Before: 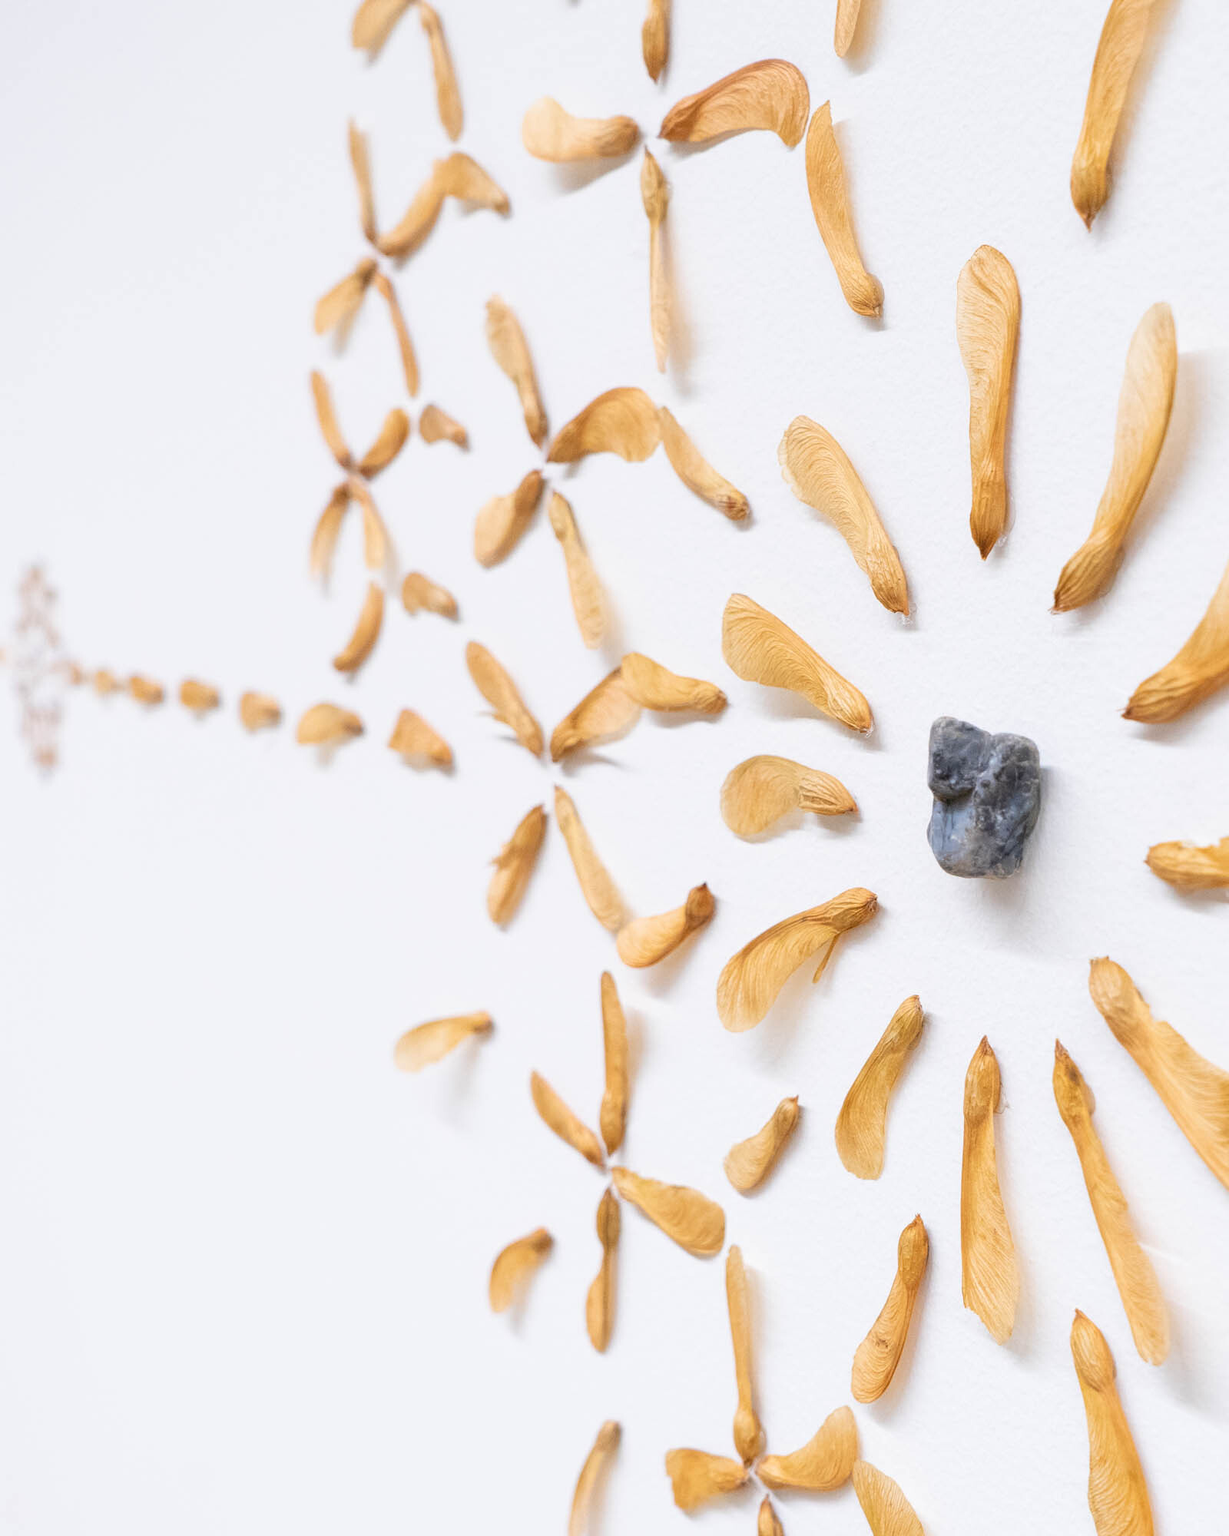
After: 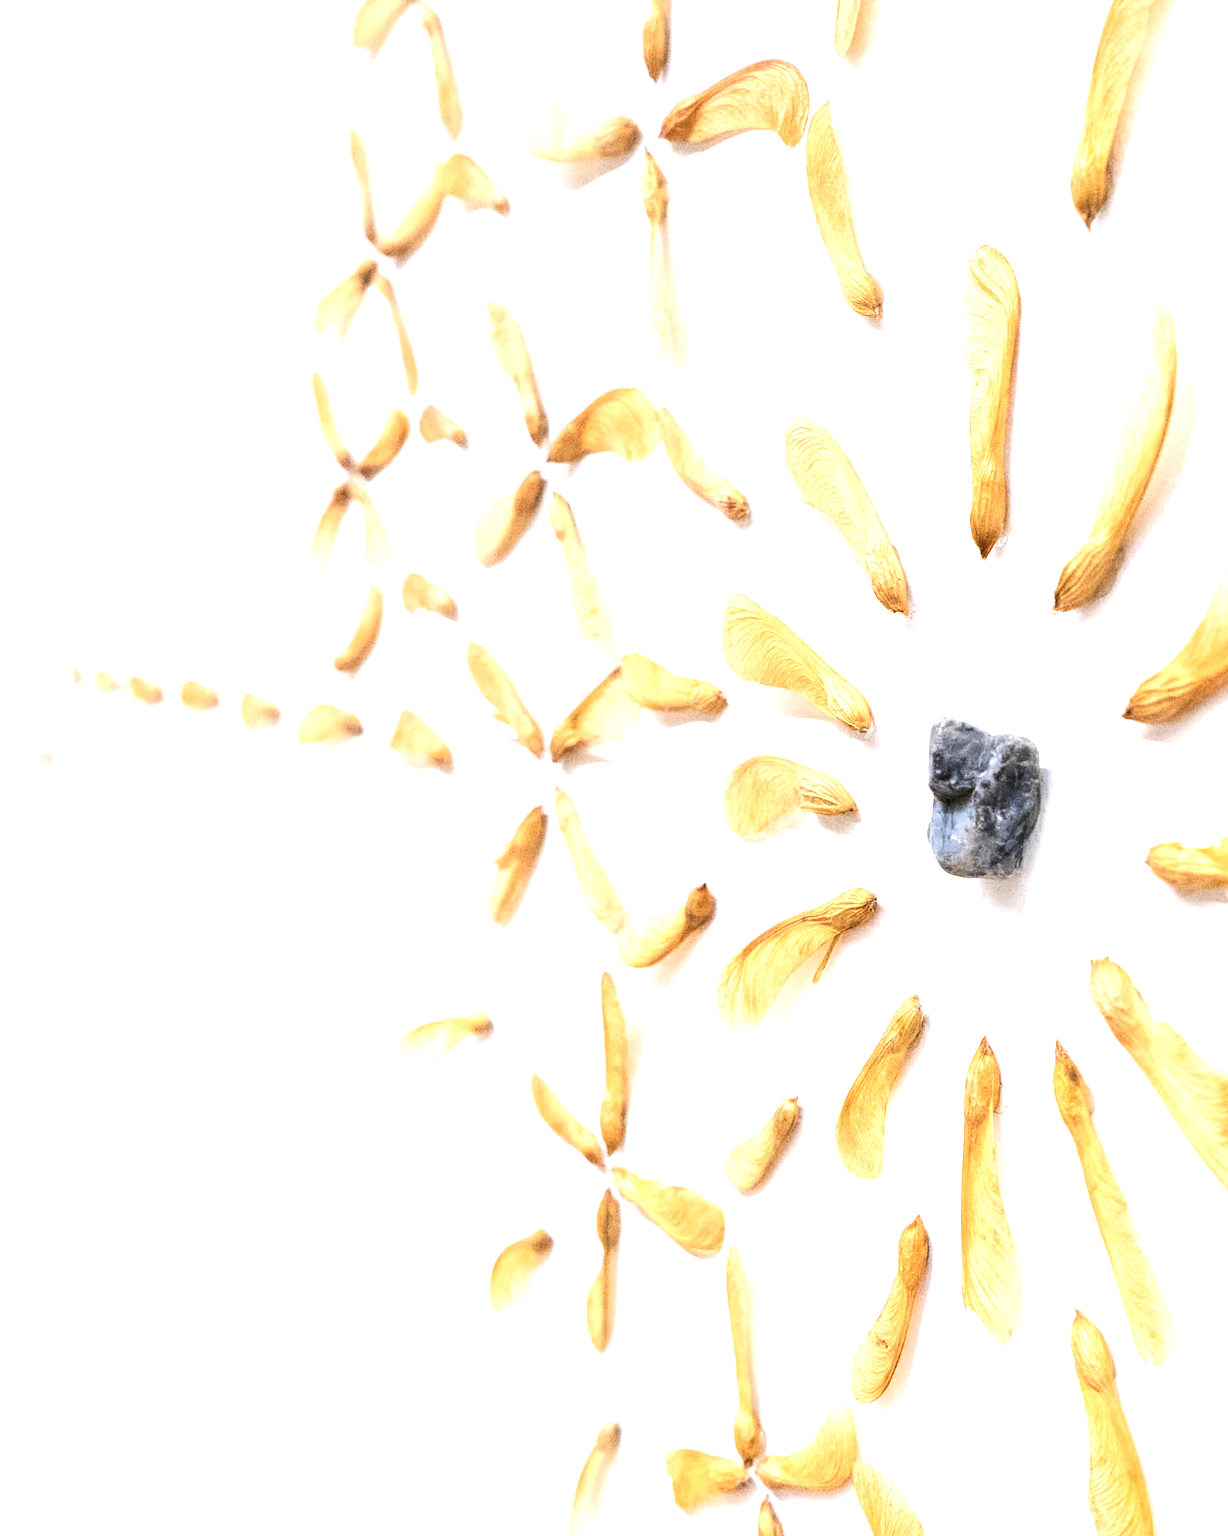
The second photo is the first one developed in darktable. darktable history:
tone equalizer: -8 EV -1.08 EV, -7 EV -1.01 EV, -6 EV -0.867 EV, -5 EV -0.578 EV, -3 EV 0.578 EV, -2 EV 0.867 EV, -1 EV 1.01 EV, +0 EV 1.08 EV, edges refinement/feathering 500, mask exposure compensation -1.57 EV, preserve details no
grain: coarseness 11.82 ISO, strength 36.67%, mid-tones bias 74.17%
